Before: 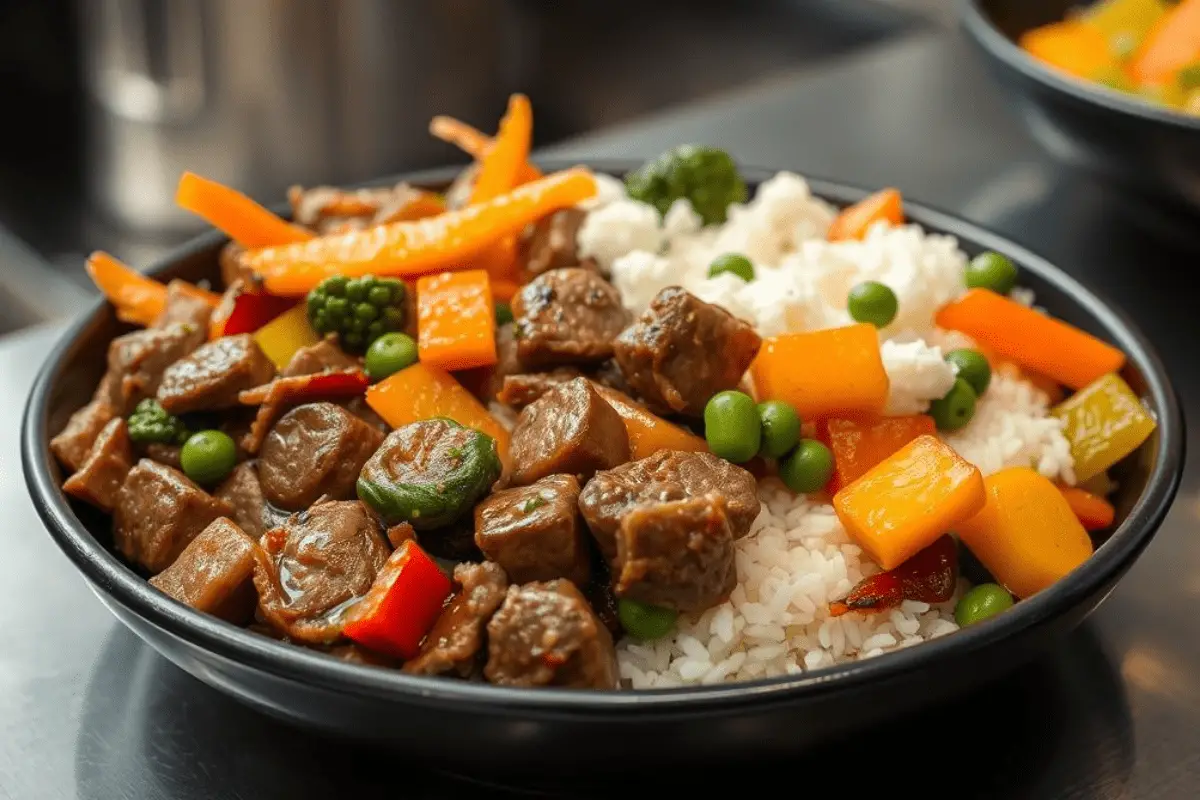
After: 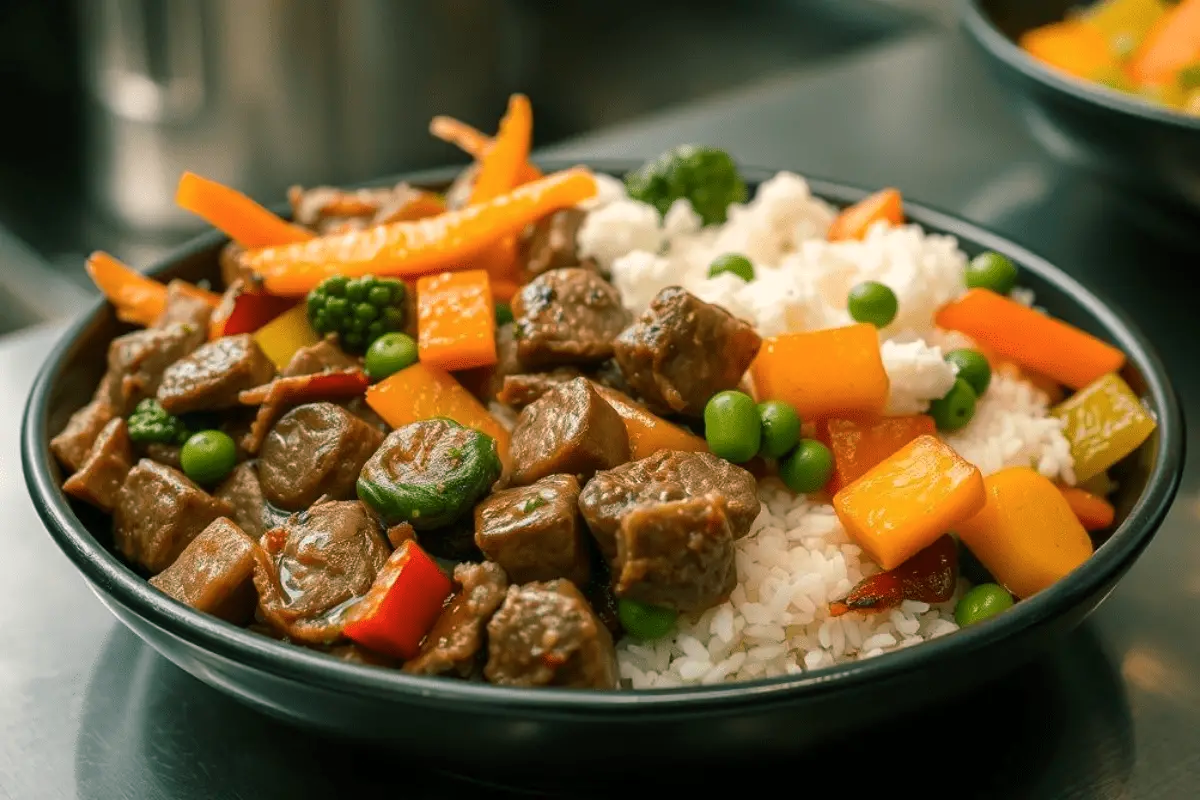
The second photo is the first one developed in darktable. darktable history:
exposure: compensate highlight preservation false
color balance rgb: shadows lift › chroma 11.705%, shadows lift › hue 132.21°, highlights gain › chroma 1.385%, highlights gain › hue 50.84°, perceptual saturation grading › global saturation 0.033%
